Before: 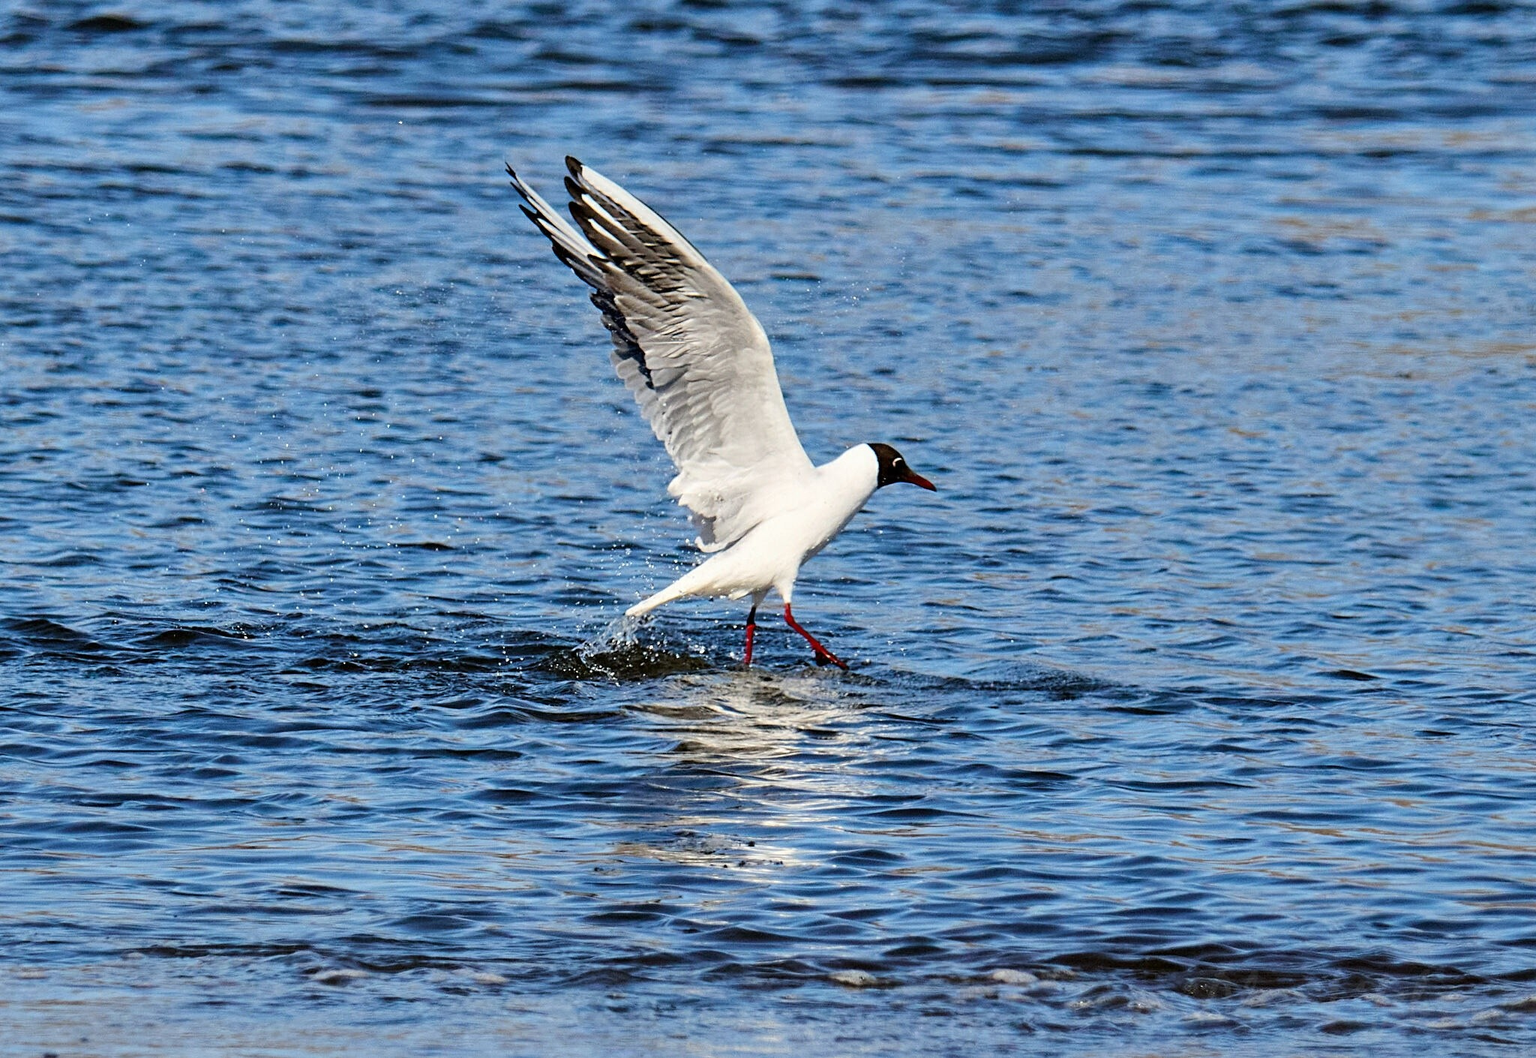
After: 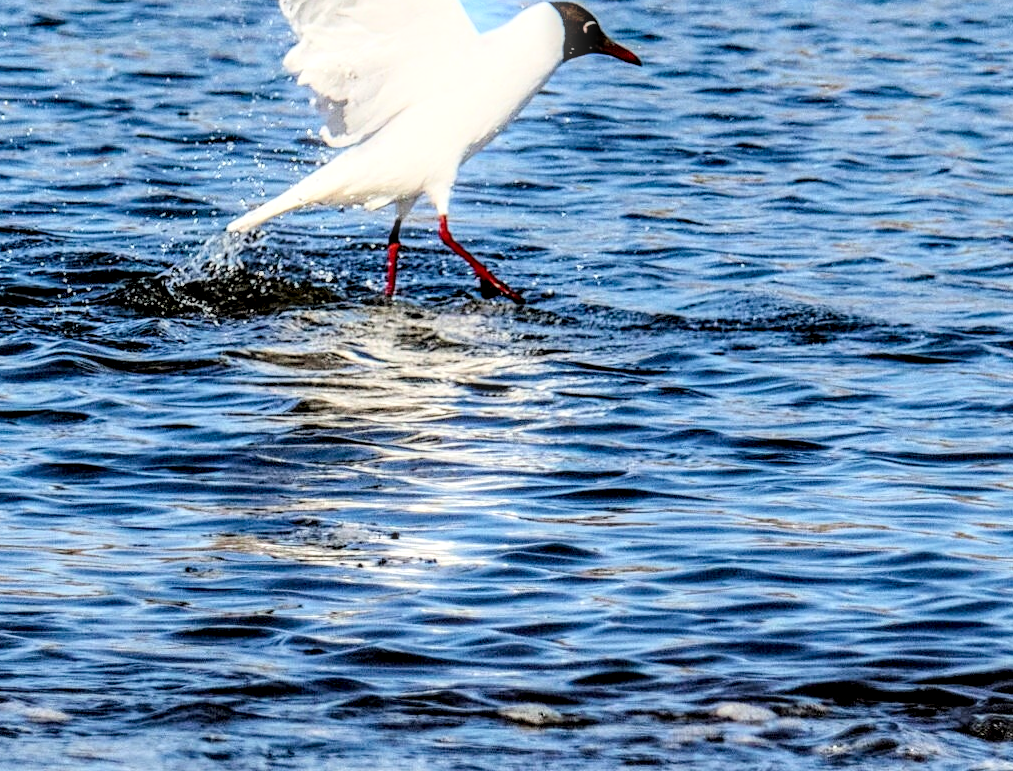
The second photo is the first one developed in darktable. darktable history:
crop: left 29.672%, top 41.786%, right 20.851%, bottom 3.487%
filmic rgb: black relative exposure -7.65 EV, white relative exposure 4.56 EV, hardness 3.61, color science v6 (2022)
bloom: size 9%, threshold 100%, strength 7%
exposure: black level correction 0, exposure 0.7 EV, compensate exposure bias true, compensate highlight preservation false
local contrast: highlights 12%, shadows 38%, detail 183%, midtone range 0.471
